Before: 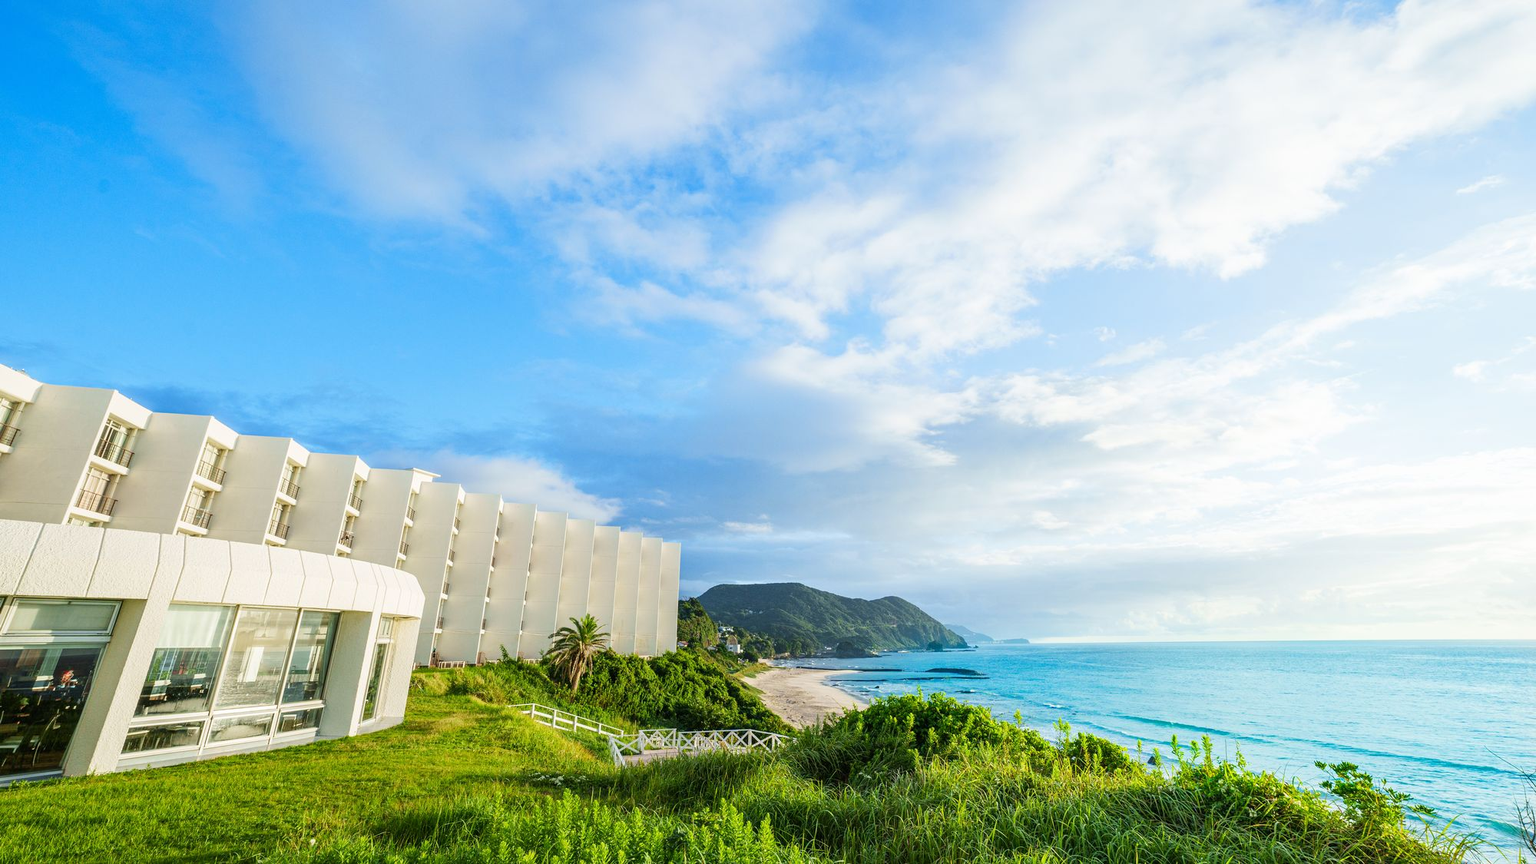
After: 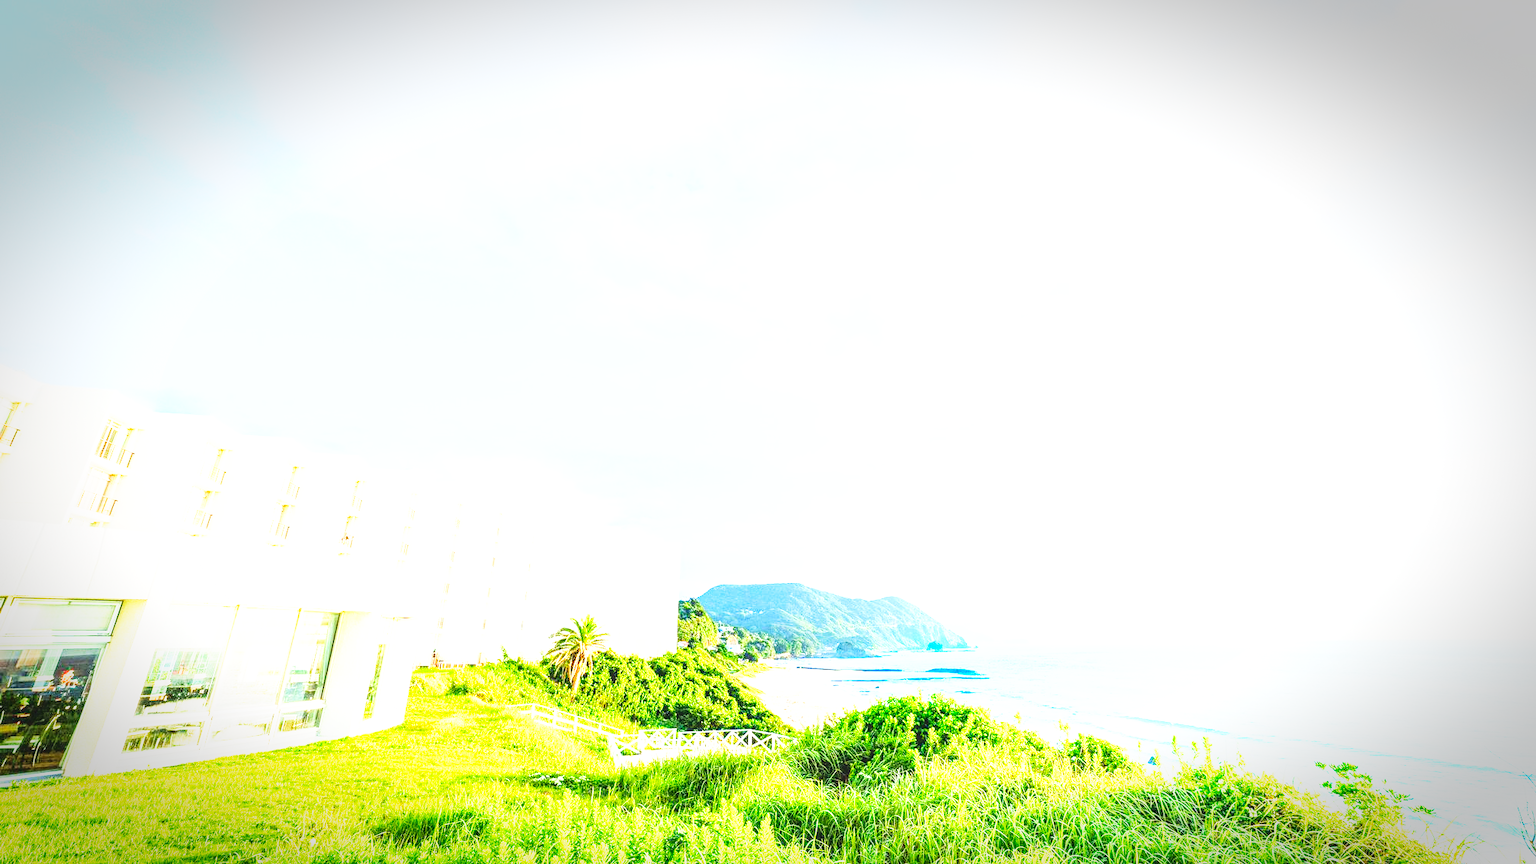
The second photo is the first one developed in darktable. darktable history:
contrast brightness saturation: contrast 0.198, brightness 0.158, saturation 0.229
tone curve: curves: ch0 [(0, 0) (0.003, 0.132) (0.011, 0.13) (0.025, 0.134) (0.044, 0.138) (0.069, 0.154) (0.1, 0.17) (0.136, 0.198) (0.177, 0.25) (0.224, 0.308) (0.277, 0.371) (0.335, 0.432) (0.399, 0.491) (0.468, 0.55) (0.543, 0.612) (0.623, 0.679) (0.709, 0.766) (0.801, 0.842) (0.898, 0.912) (1, 1)], color space Lab, independent channels, preserve colors none
vignetting: saturation -0.033, automatic ratio true, dithering 8-bit output, unbound false
exposure: black level correction 0, exposure 1.515 EV, compensate highlight preservation false
local contrast: on, module defaults
base curve: curves: ch0 [(0, 0) (0.007, 0.004) (0.027, 0.03) (0.046, 0.07) (0.207, 0.54) (0.442, 0.872) (0.673, 0.972) (1, 1)], preserve colors none
